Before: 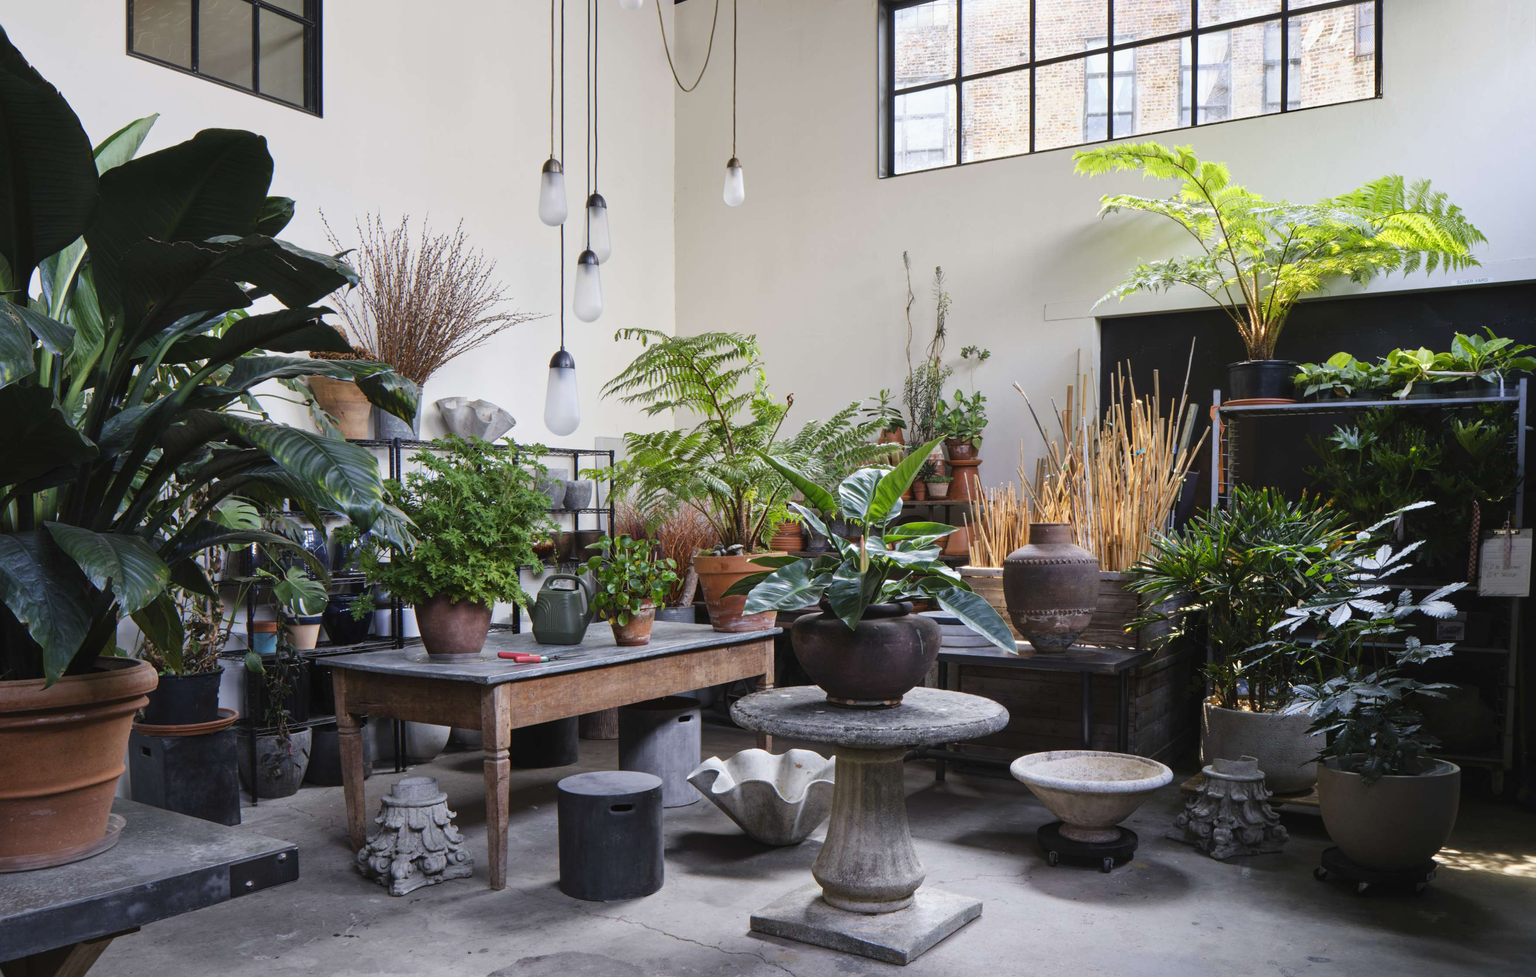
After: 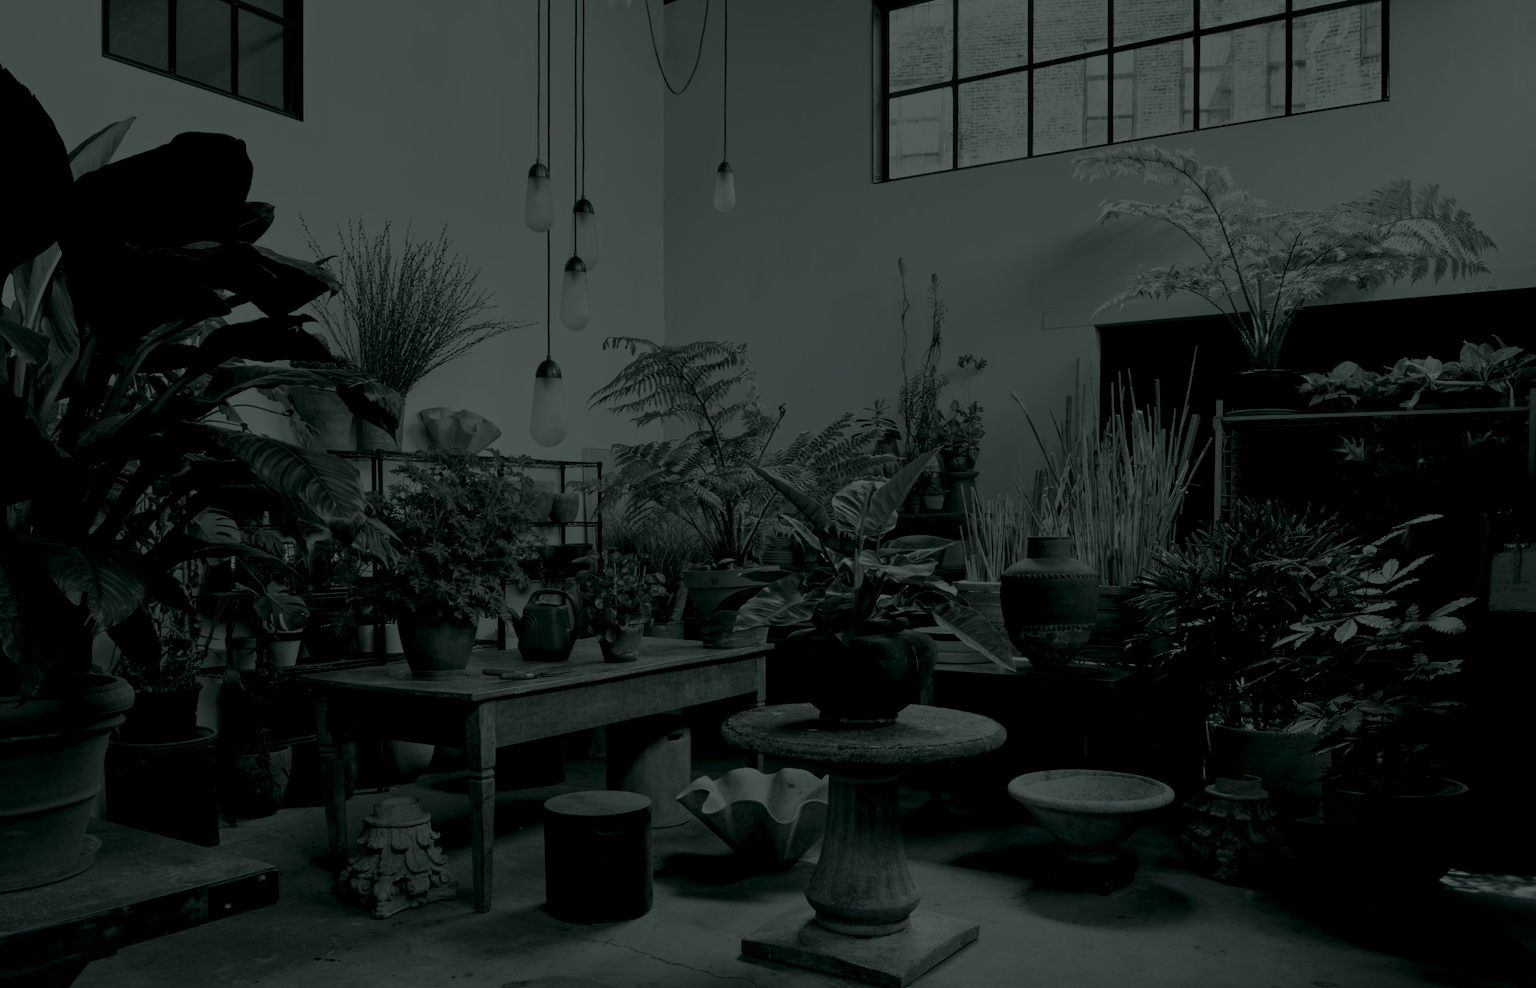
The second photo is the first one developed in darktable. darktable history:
color zones: curves: ch0 [(0.068, 0.464) (0.25, 0.5) (0.48, 0.508) (0.75, 0.536) (0.886, 0.476) (0.967, 0.456)]; ch1 [(0.066, 0.456) (0.25, 0.5) (0.616, 0.508) (0.746, 0.56) (0.934, 0.444)]
colorize: hue 90°, saturation 19%, lightness 1.59%, version 1
crop and rotate: left 1.774%, right 0.633%, bottom 1.28%
